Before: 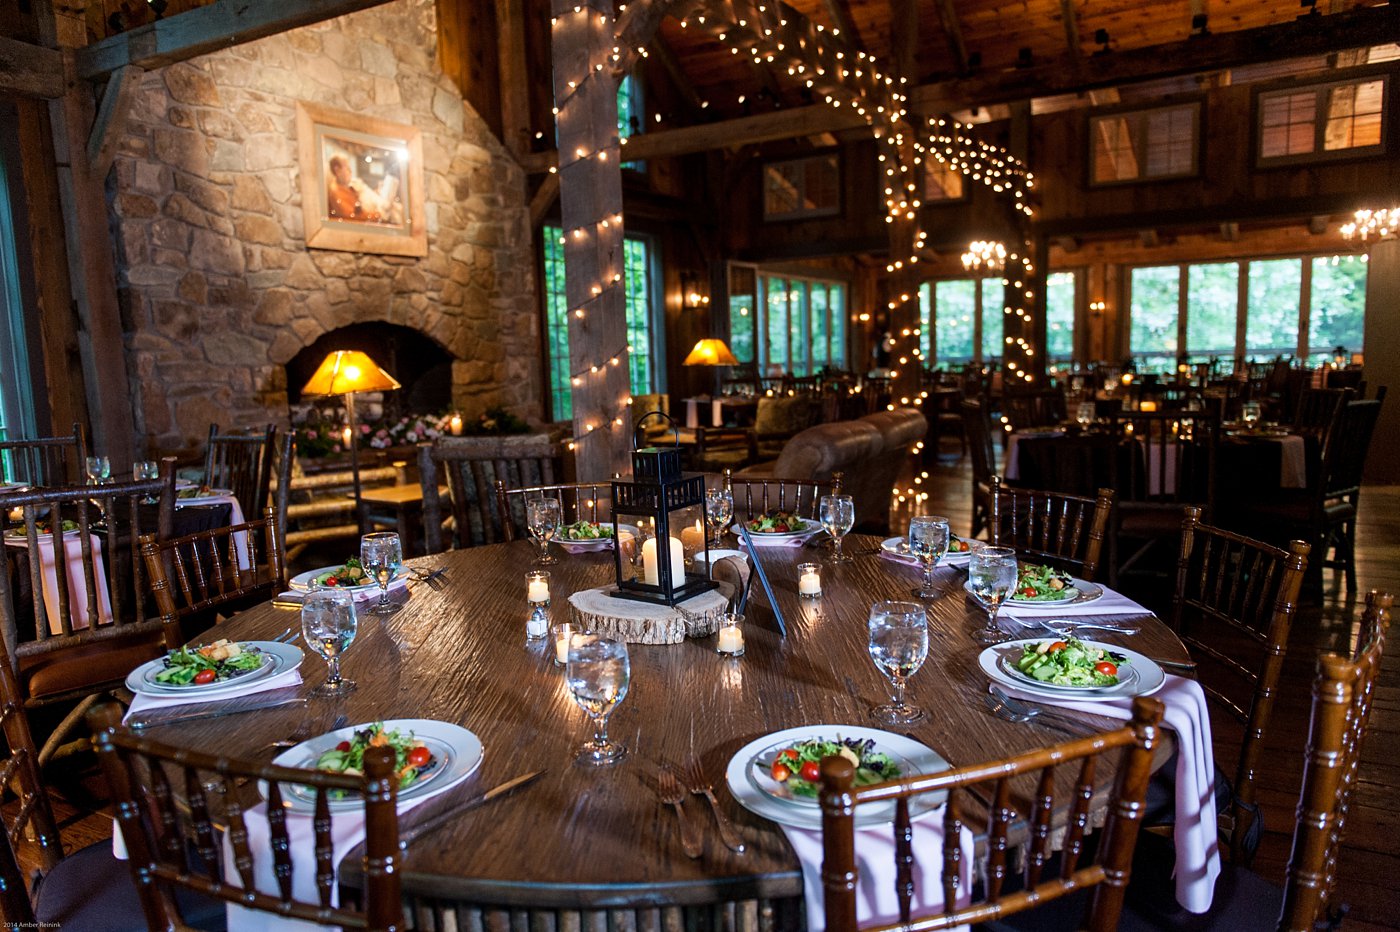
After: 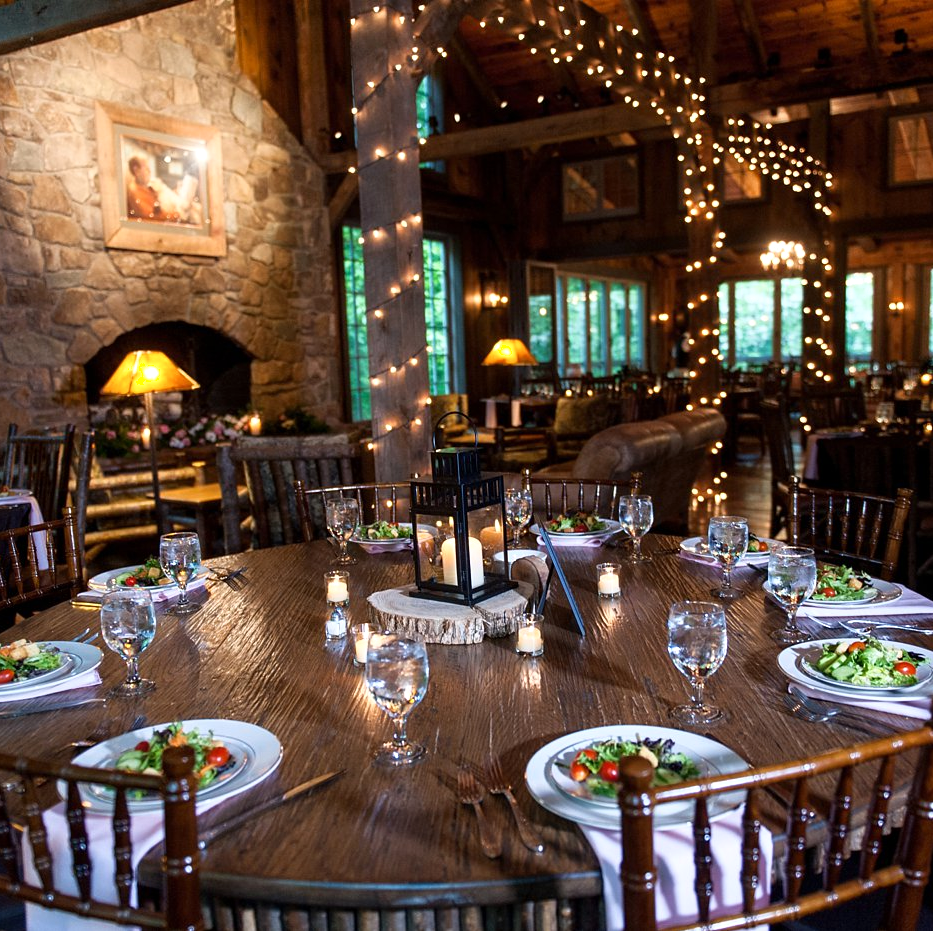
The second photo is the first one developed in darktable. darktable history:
exposure: exposure 0.131 EV, compensate highlight preservation false
crop and rotate: left 14.436%, right 18.898%
shadows and highlights: shadows 0, highlights 40
